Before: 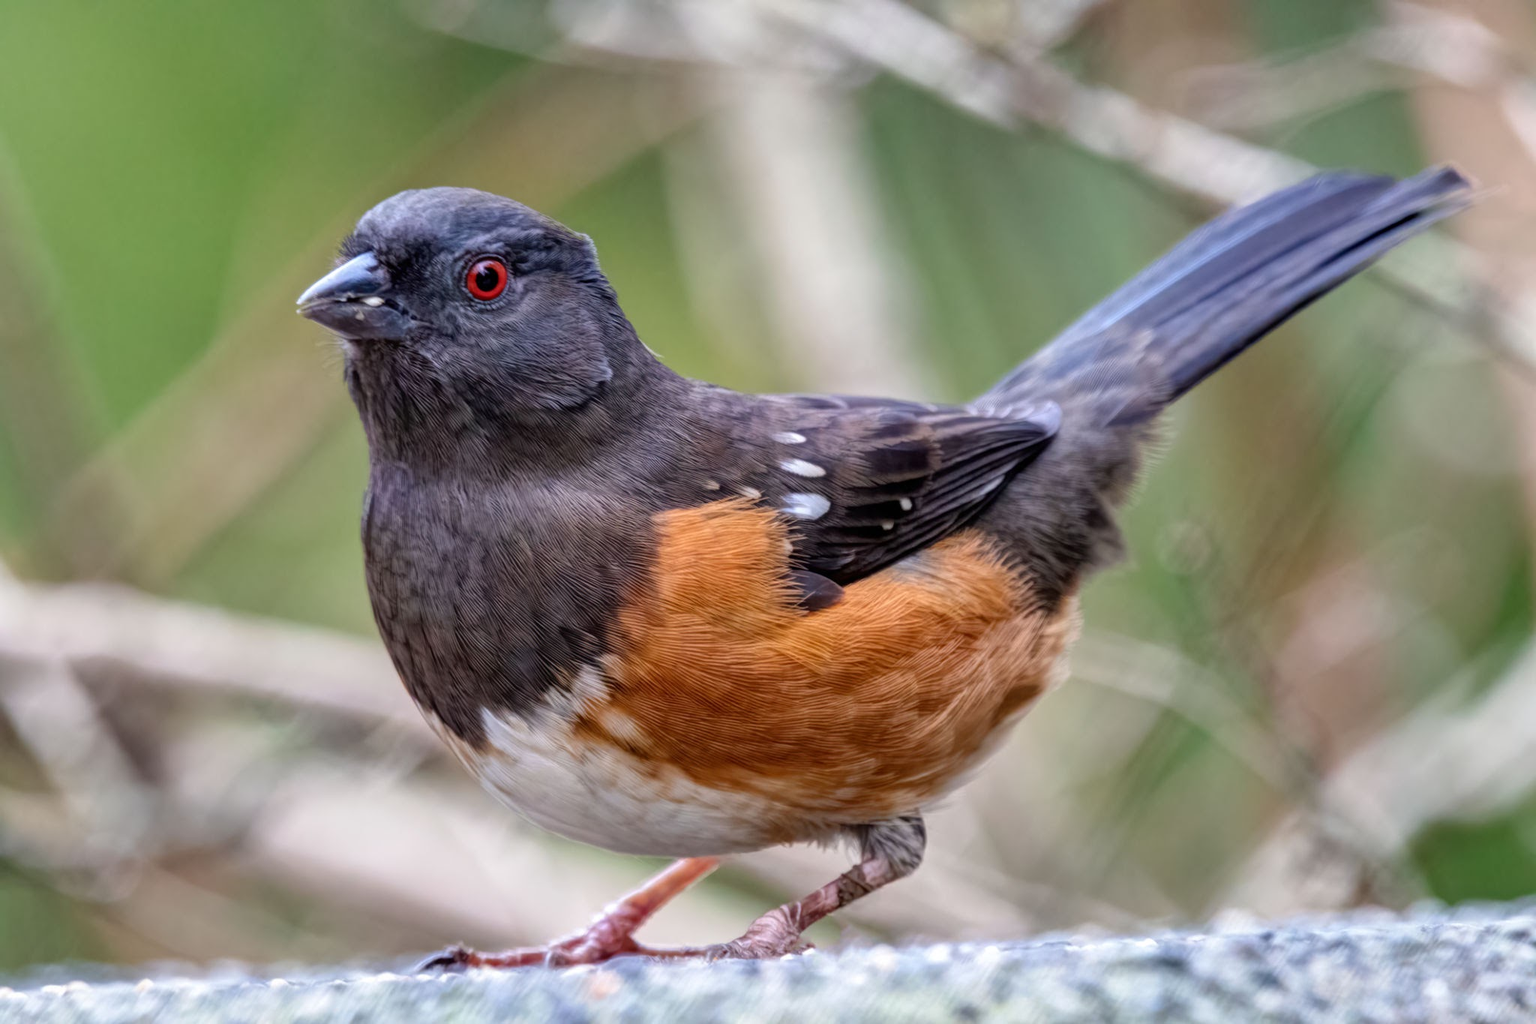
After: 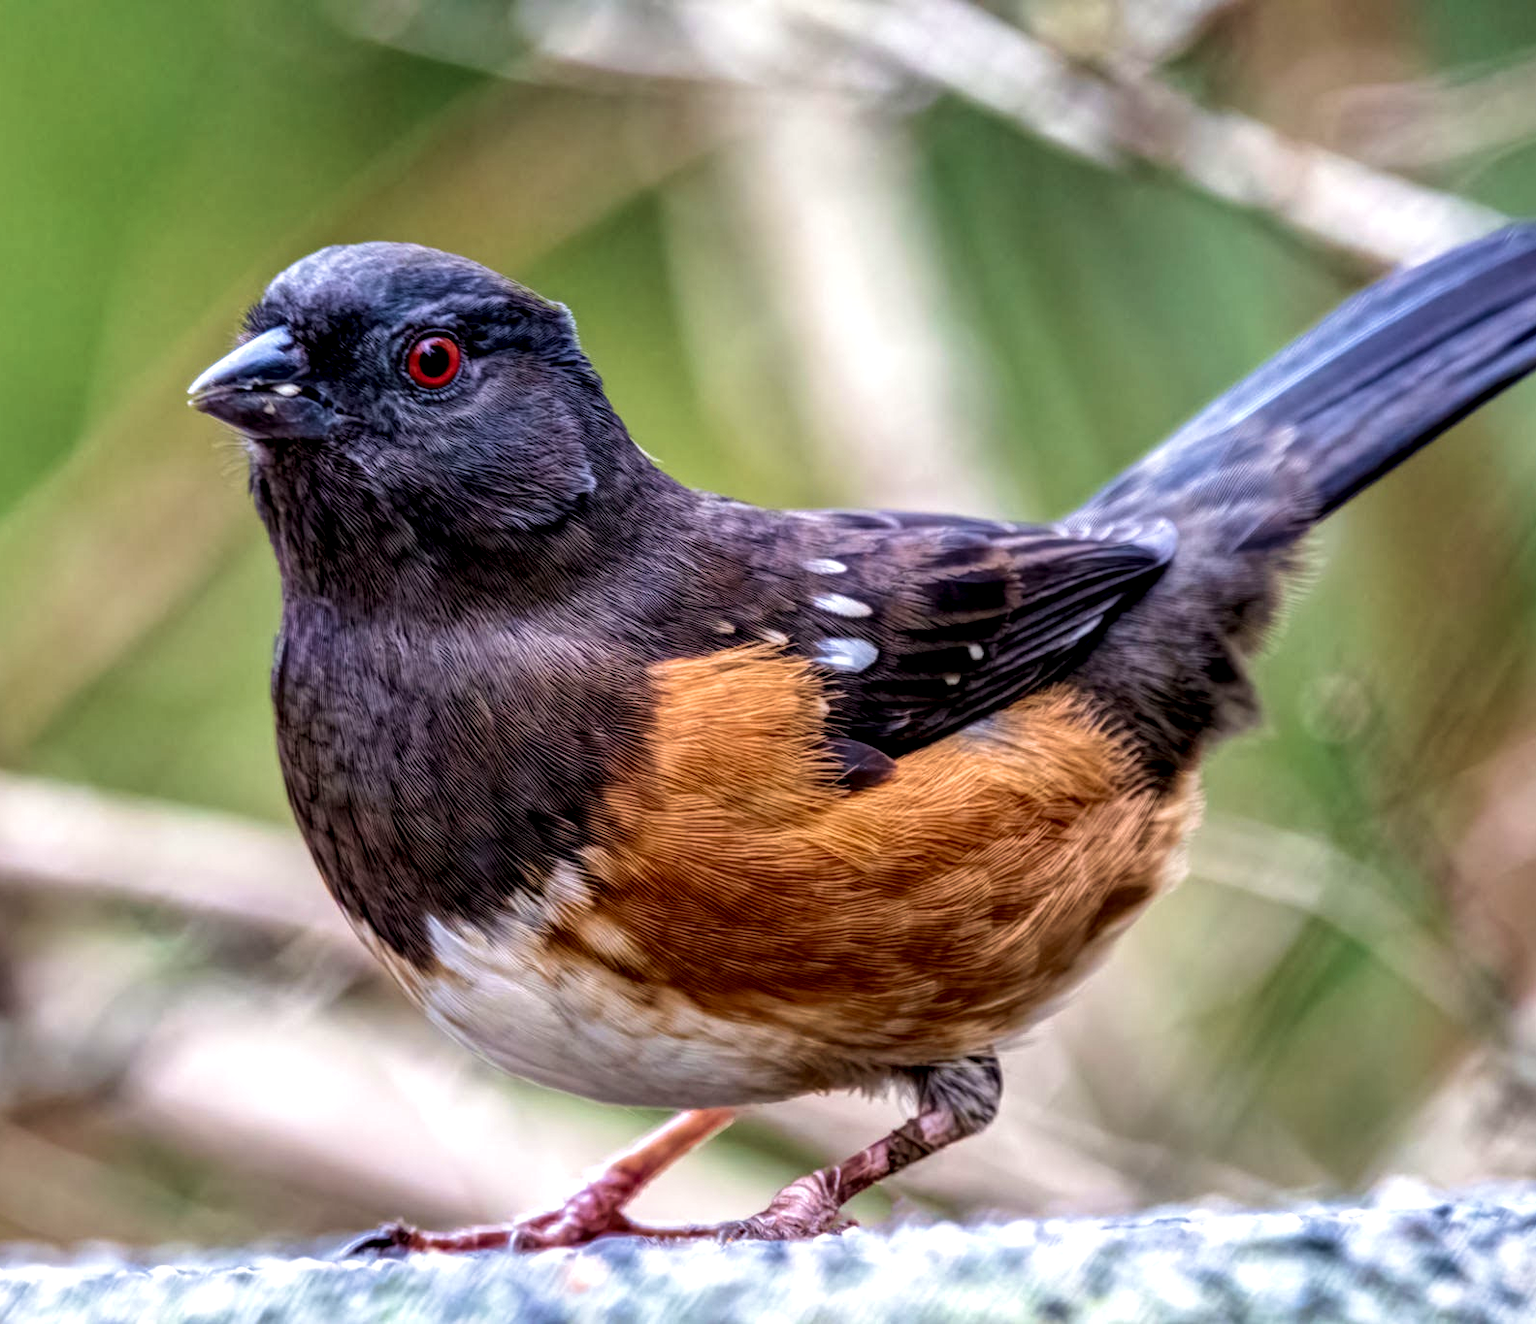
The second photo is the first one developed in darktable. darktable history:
crop: left 9.891%, right 12.8%
velvia: strength 44.6%
local contrast: highlights 64%, shadows 53%, detail 168%, midtone range 0.508
